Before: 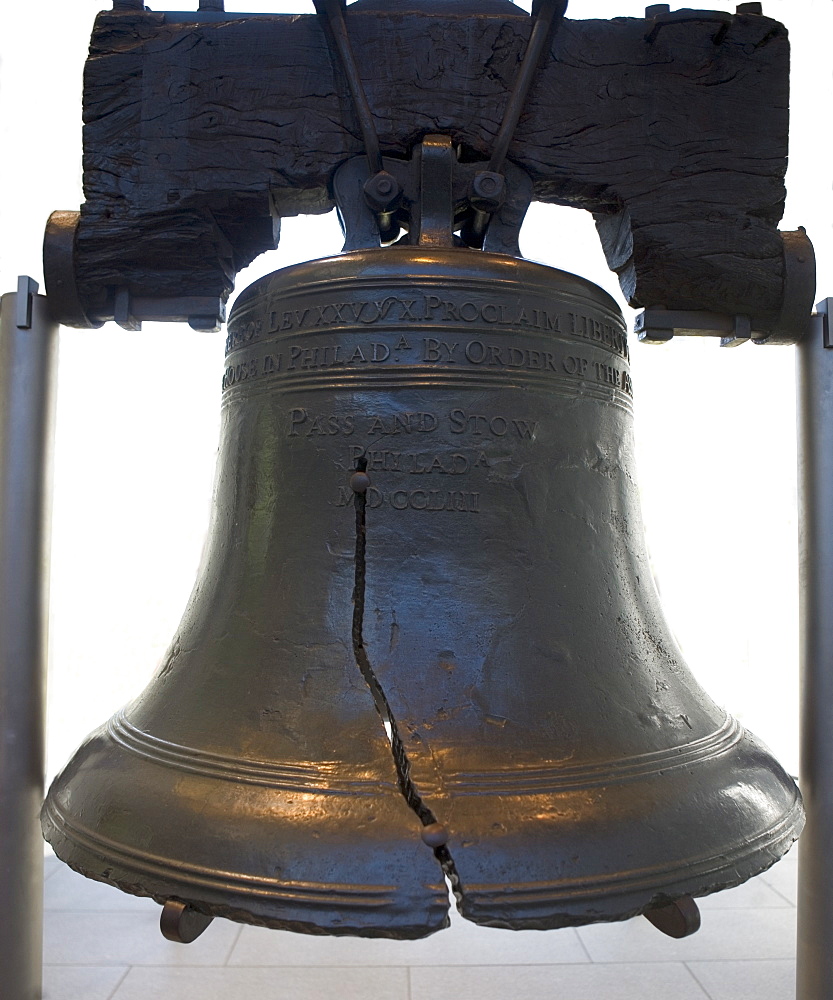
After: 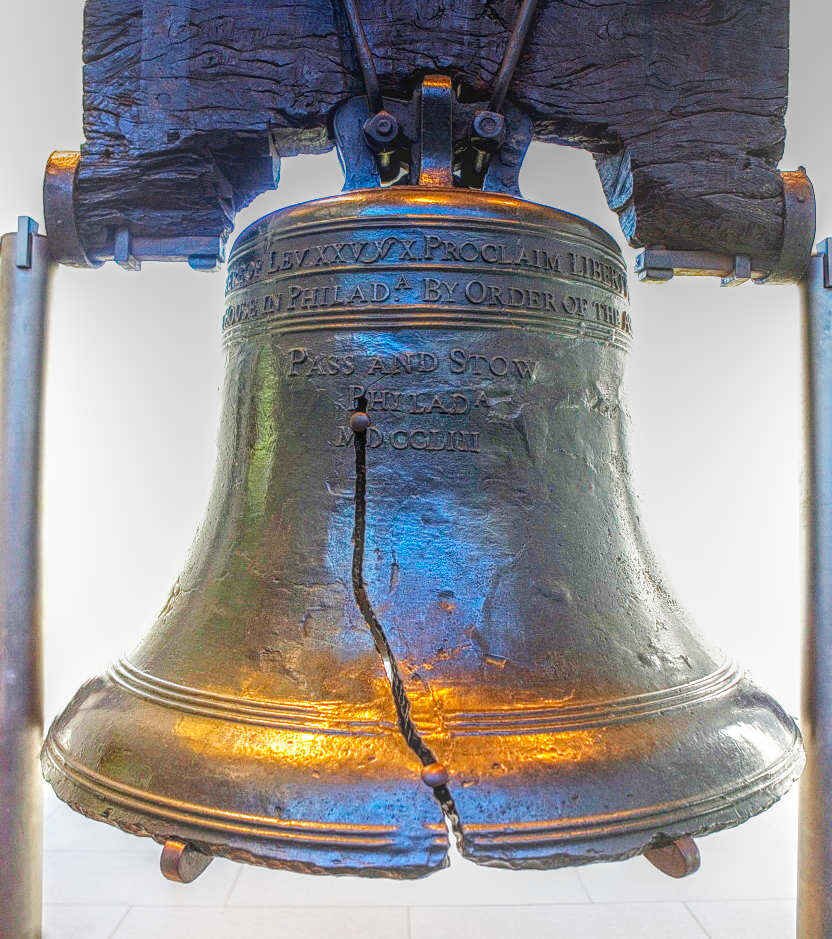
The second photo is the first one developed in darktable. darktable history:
color balance rgb: highlights gain › luminance 14.694%, linear chroma grading › global chroma 15.484%, perceptual saturation grading › global saturation 16.222%
crop and rotate: top 6.027%
base curve: curves: ch0 [(0, 0.003) (0.001, 0.002) (0.006, 0.004) (0.02, 0.022) (0.048, 0.086) (0.094, 0.234) (0.162, 0.431) (0.258, 0.629) (0.385, 0.8) (0.548, 0.918) (0.751, 0.988) (1, 1)], preserve colors none
local contrast: highlights 3%, shadows 4%, detail 201%, midtone range 0.246
